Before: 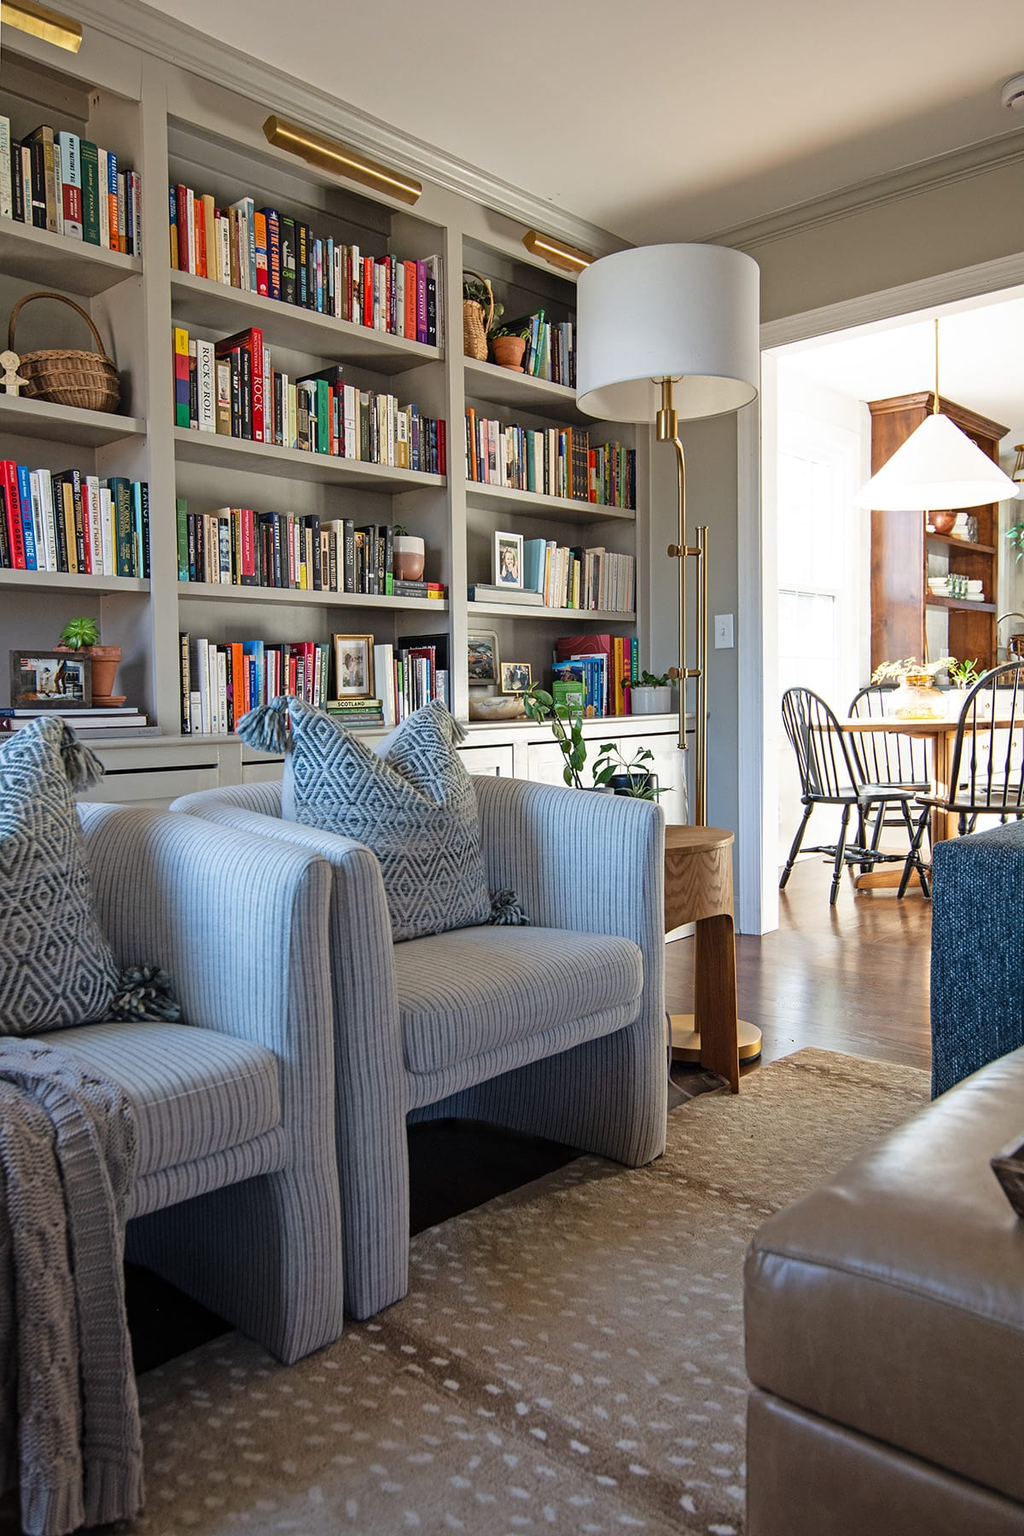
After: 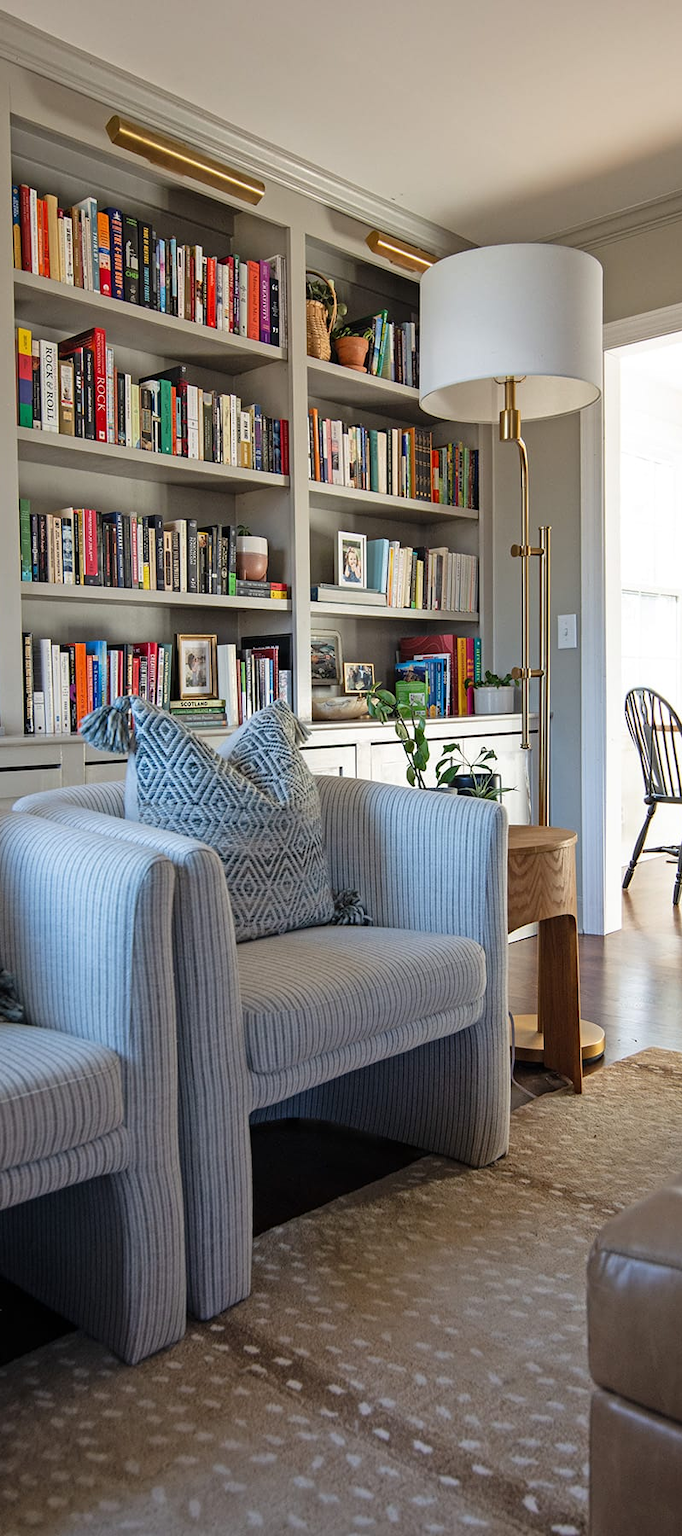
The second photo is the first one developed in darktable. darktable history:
crop and rotate: left 15.395%, right 17.925%
levels: mode automatic, levels [0.072, 0.414, 0.976]
